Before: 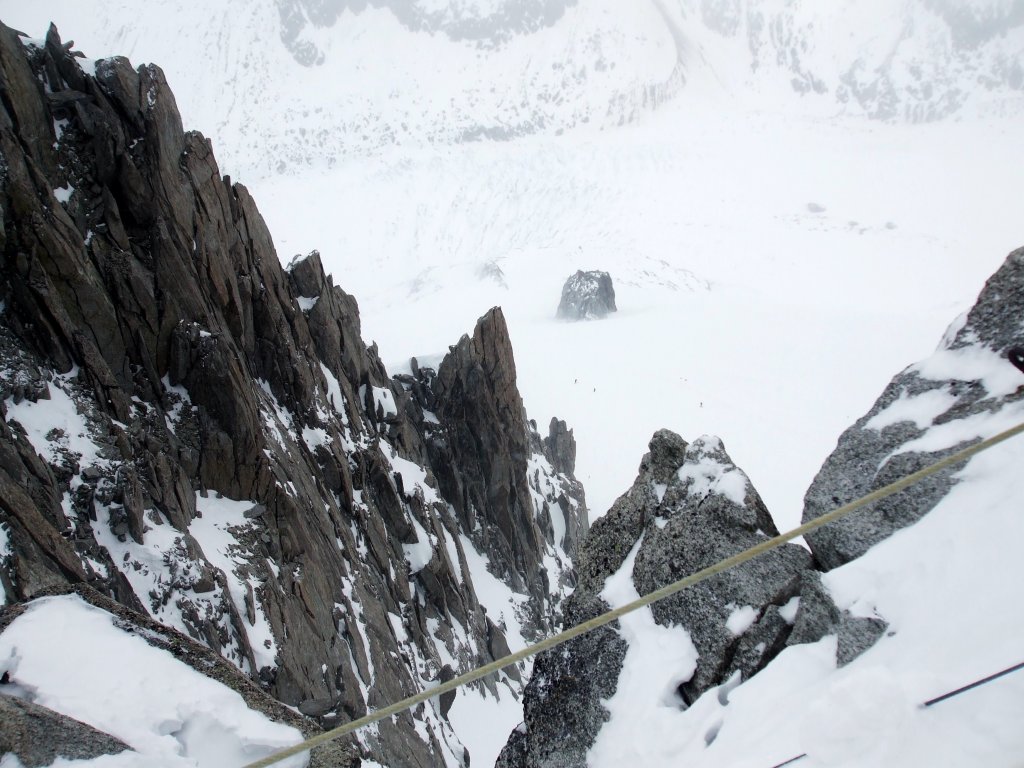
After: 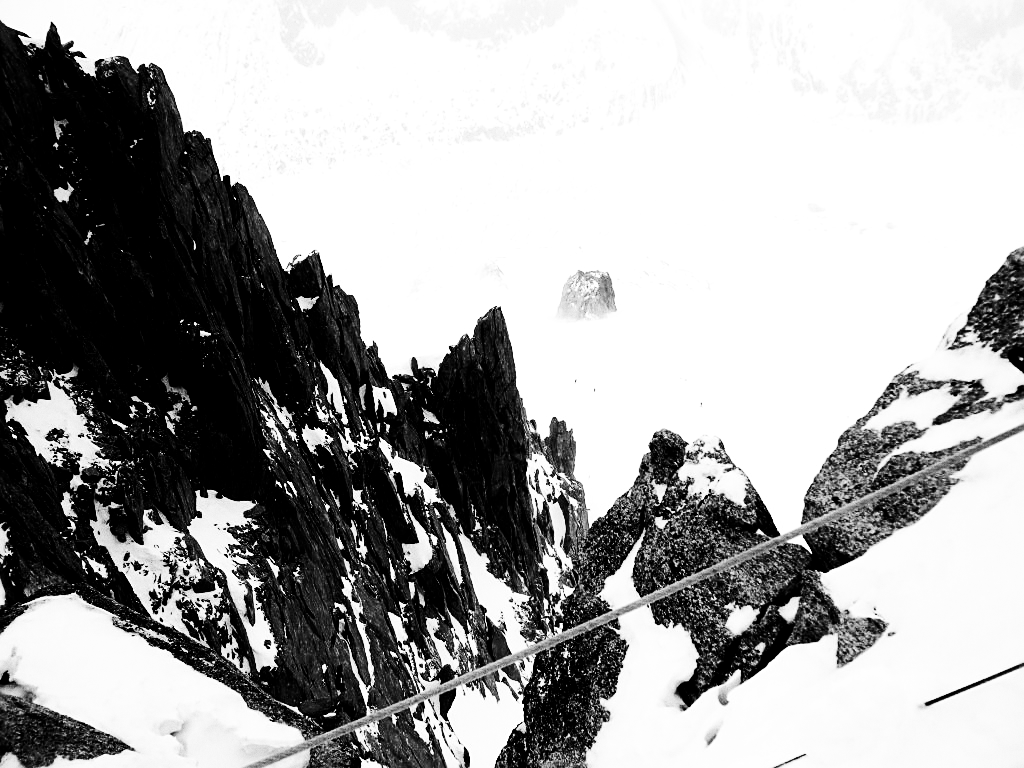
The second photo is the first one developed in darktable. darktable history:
sharpen: amount 0.478
grain: coarseness 0.09 ISO
color balance rgb: perceptual saturation grading › global saturation 30%, global vibrance 20%
white balance: emerald 1
contrast brightness saturation: contrast 0.02, brightness -1, saturation -1
color balance: mode lift, gamma, gain (sRGB), lift [0.997, 0.979, 1.021, 1.011], gamma [1, 1.084, 0.916, 0.998], gain [1, 0.87, 1.13, 1.101], contrast 4.55%, contrast fulcrum 38.24%, output saturation 104.09%
rgb curve: curves: ch0 [(0, 0) (0.21, 0.15) (0.24, 0.21) (0.5, 0.75) (0.75, 0.96) (0.89, 0.99) (1, 1)]; ch1 [(0, 0.02) (0.21, 0.13) (0.25, 0.2) (0.5, 0.67) (0.75, 0.9) (0.89, 0.97) (1, 1)]; ch2 [(0, 0.02) (0.21, 0.13) (0.25, 0.2) (0.5, 0.67) (0.75, 0.9) (0.89, 0.97) (1, 1)], compensate middle gray true
